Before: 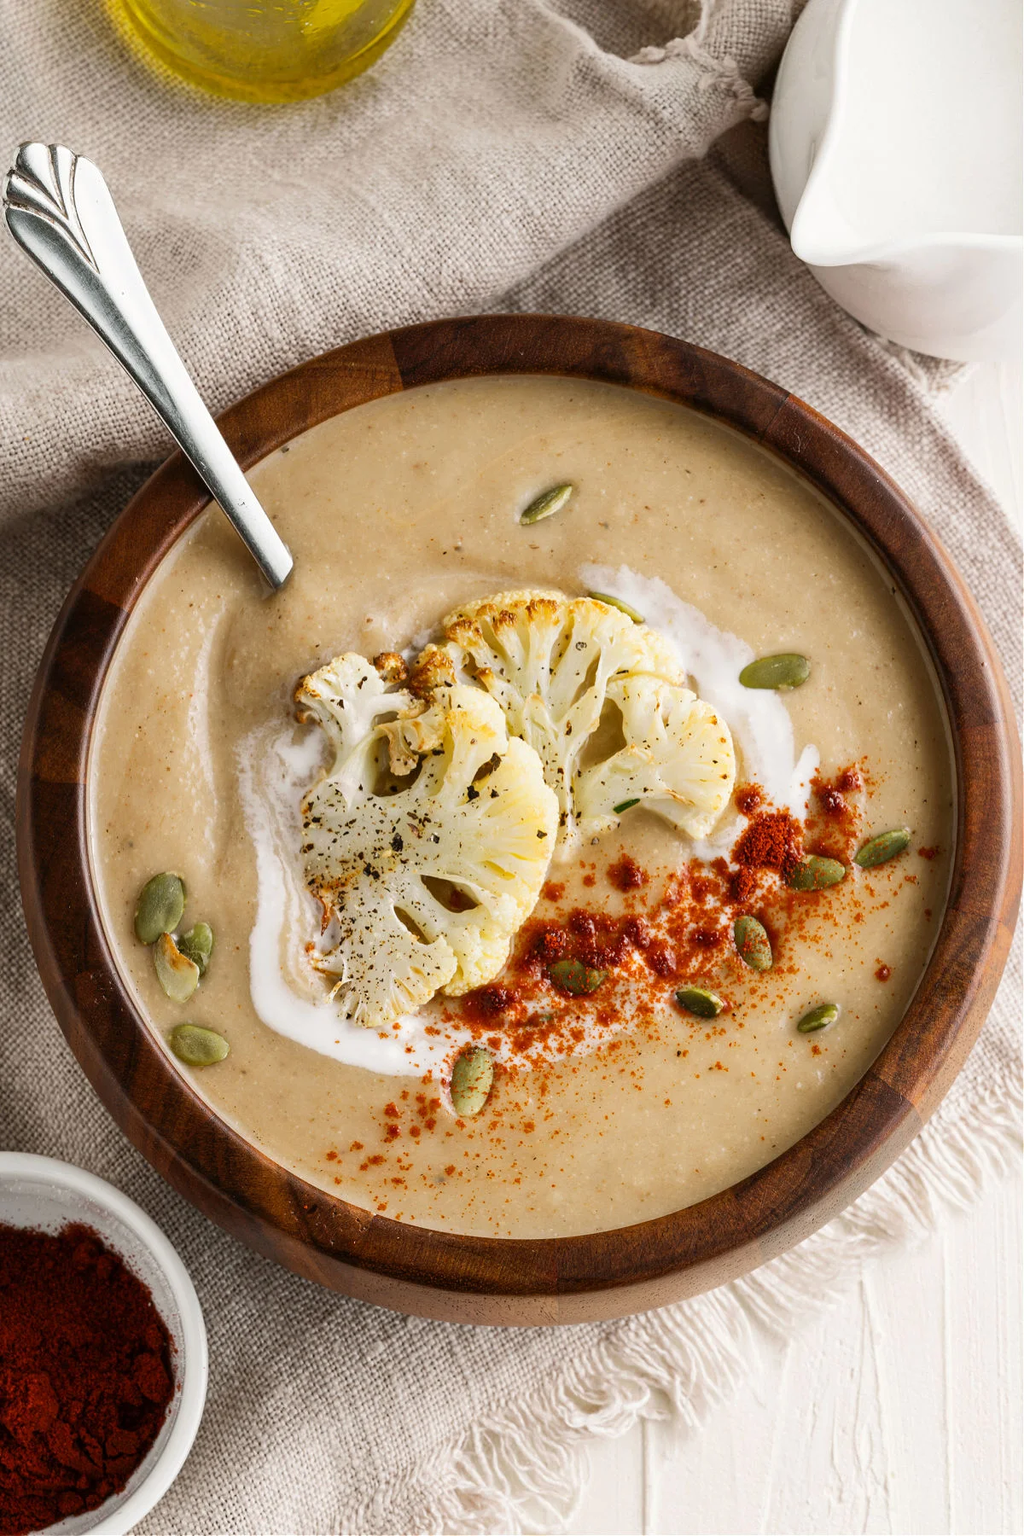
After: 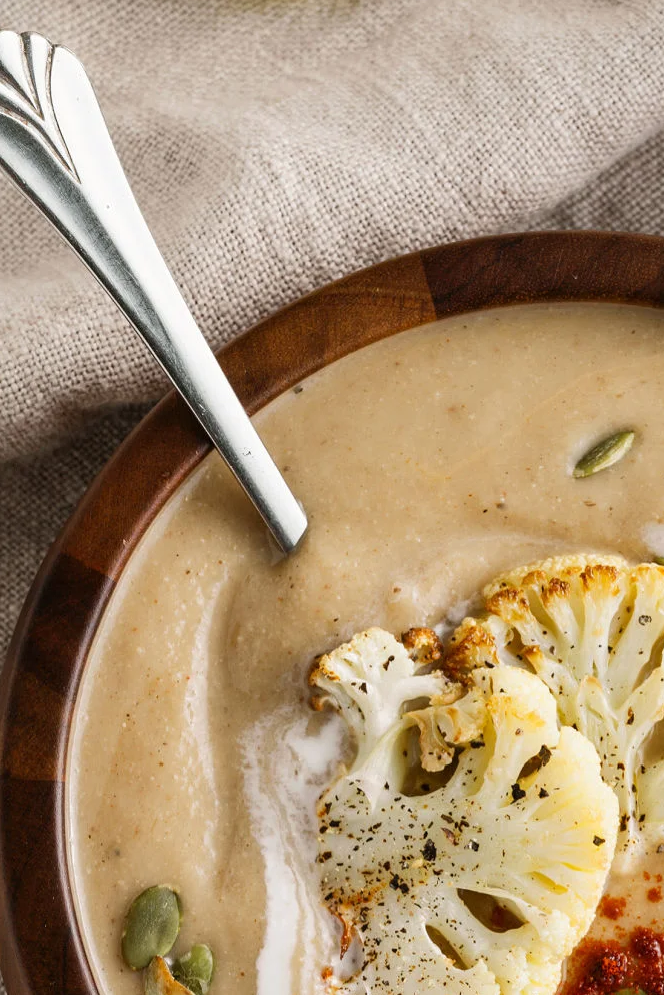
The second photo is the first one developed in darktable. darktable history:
crop and rotate: left 3.023%, top 7.638%, right 41.581%, bottom 37.068%
